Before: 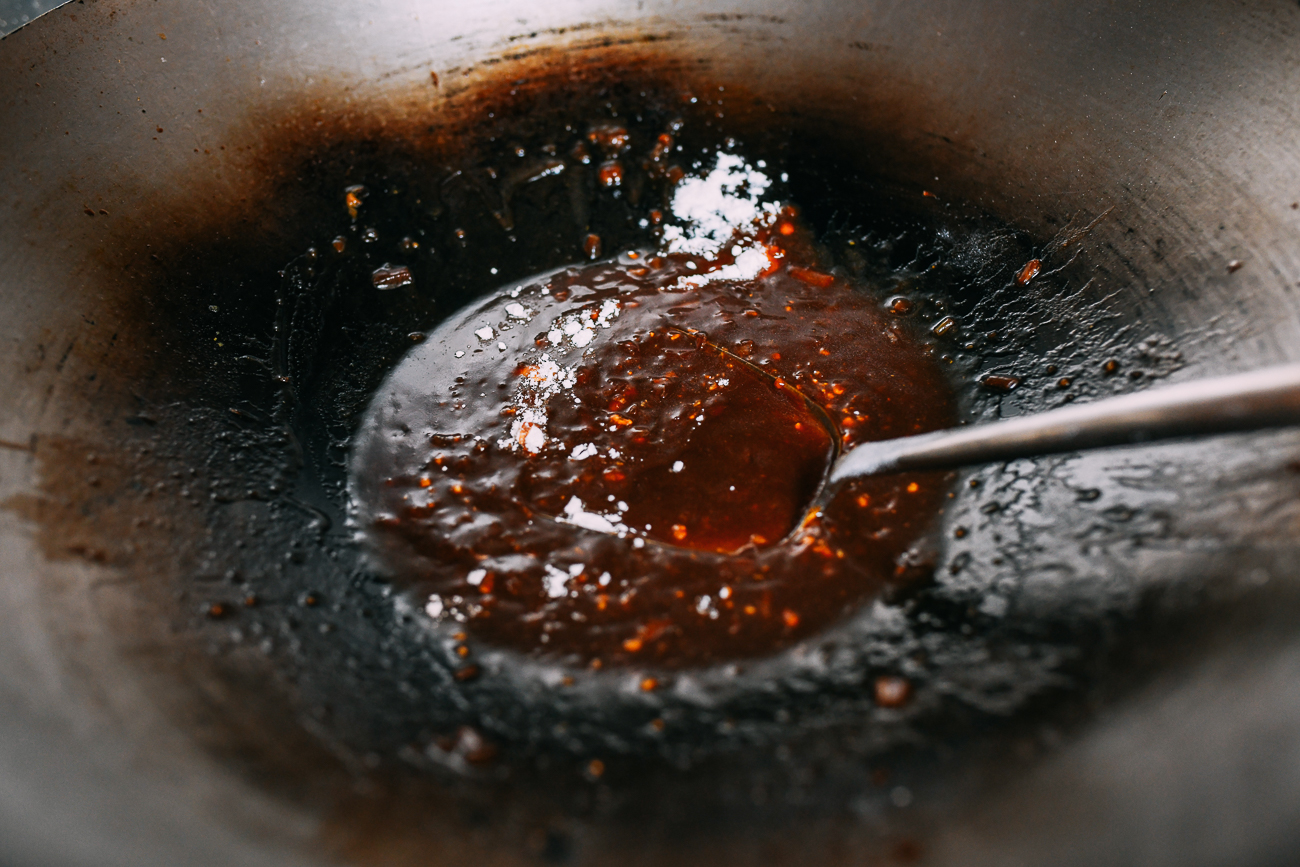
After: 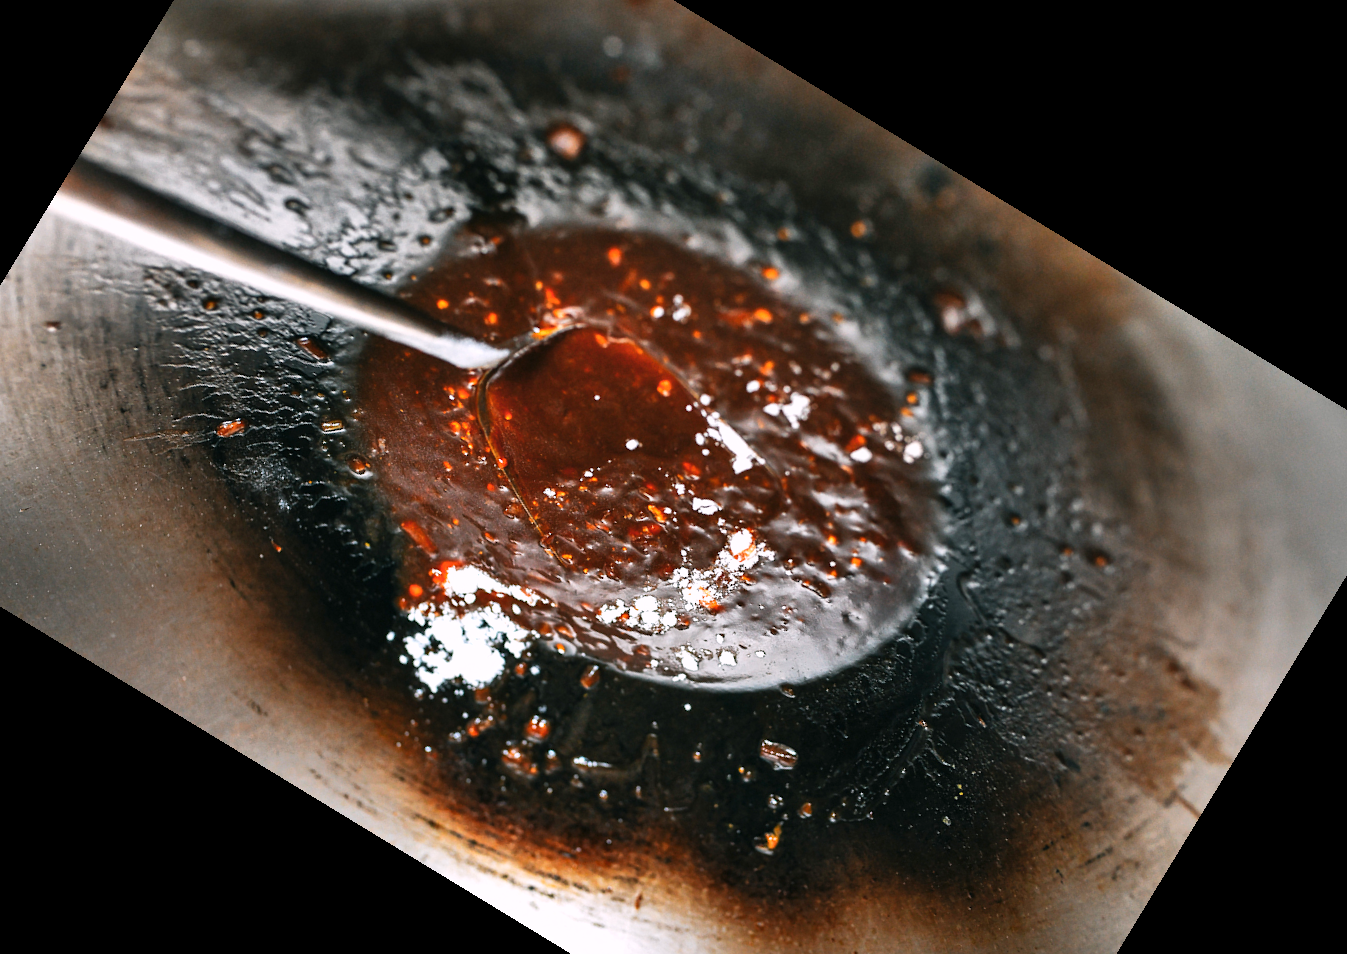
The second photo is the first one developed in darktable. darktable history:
shadows and highlights: low approximation 0.01, soften with gaussian
exposure: exposure 0.574 EV, compensate highlight preservation false
crop and rotate: angle 148.68°, left 9.111%, top 15.603%, right 4.588%, bottom 17.041%
